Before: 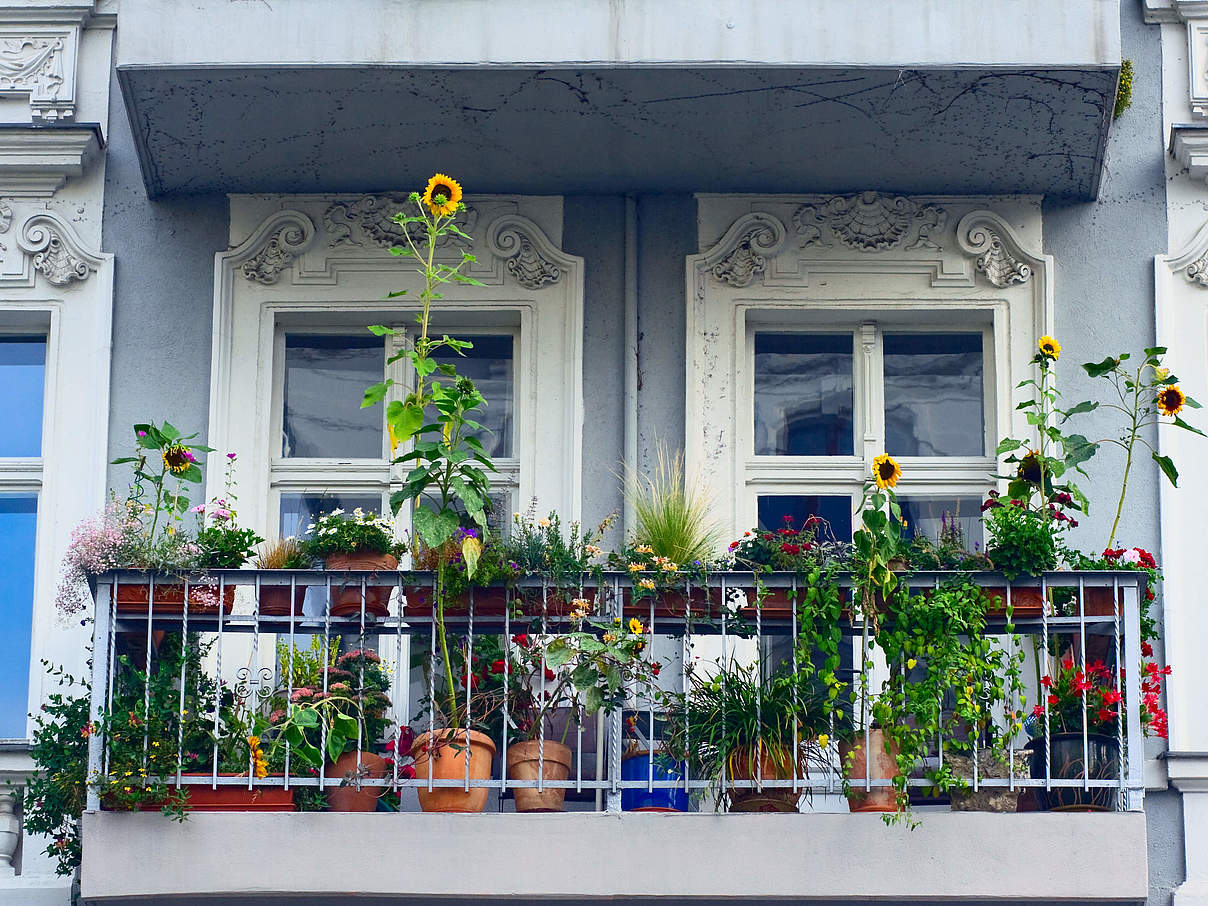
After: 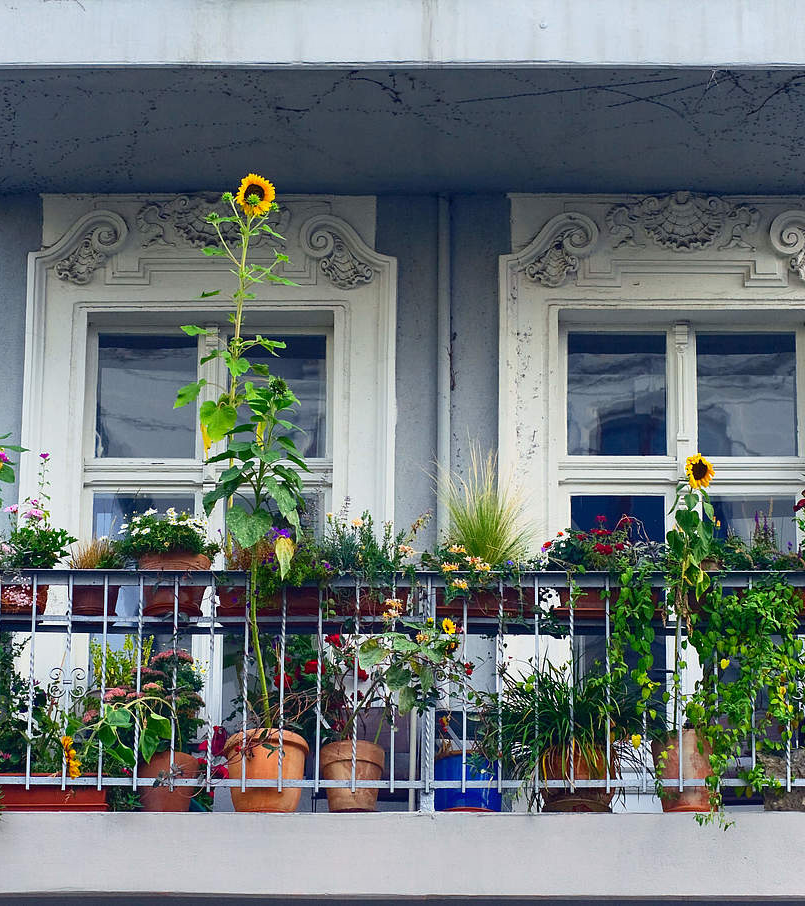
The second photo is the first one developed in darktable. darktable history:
crop and rotate: left 15.49%, right 17.822%
contrast equalizer: y [[0.439, 0.44, 0.442, 0.457, 0.493, 0.498], [0.5 ×6], [0.5 ×6], [0 ×6], [0 ×6]], mix 0.152
